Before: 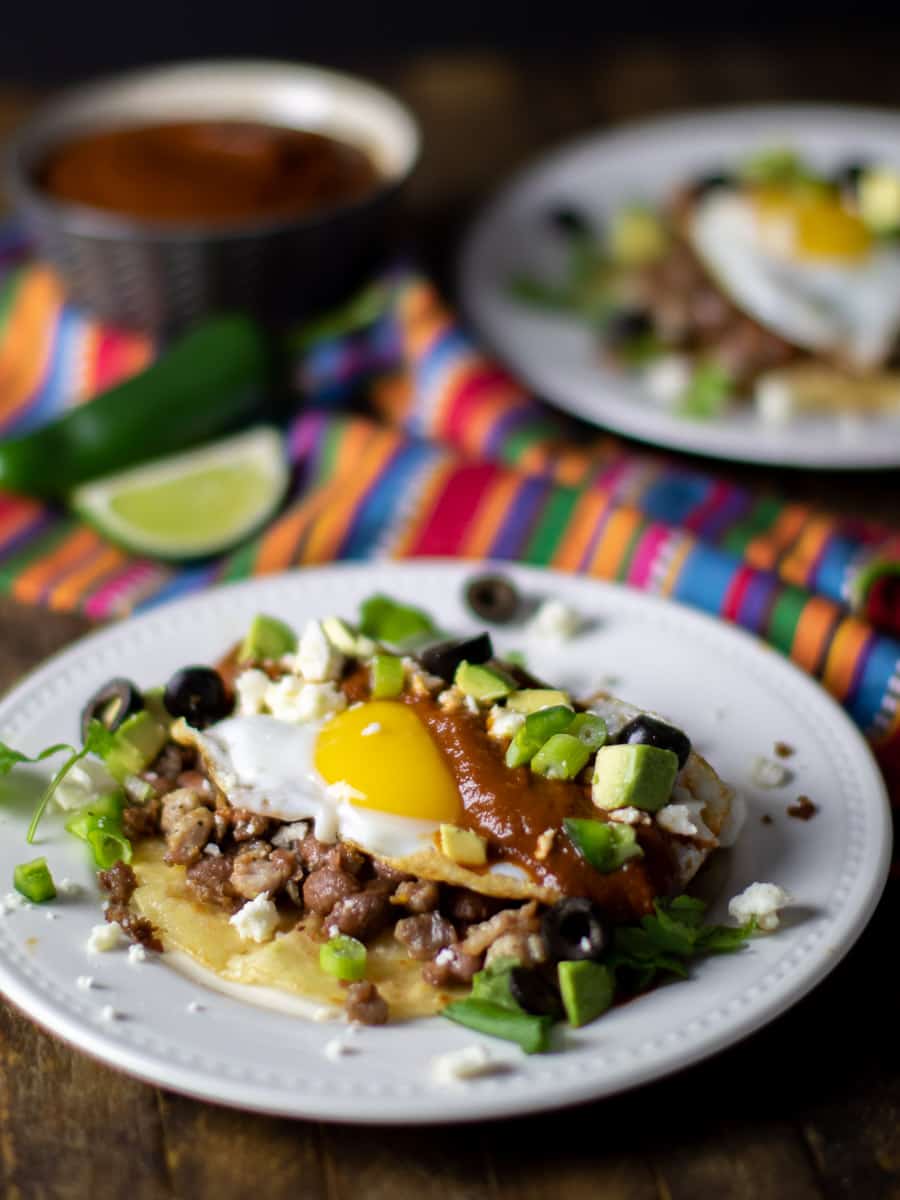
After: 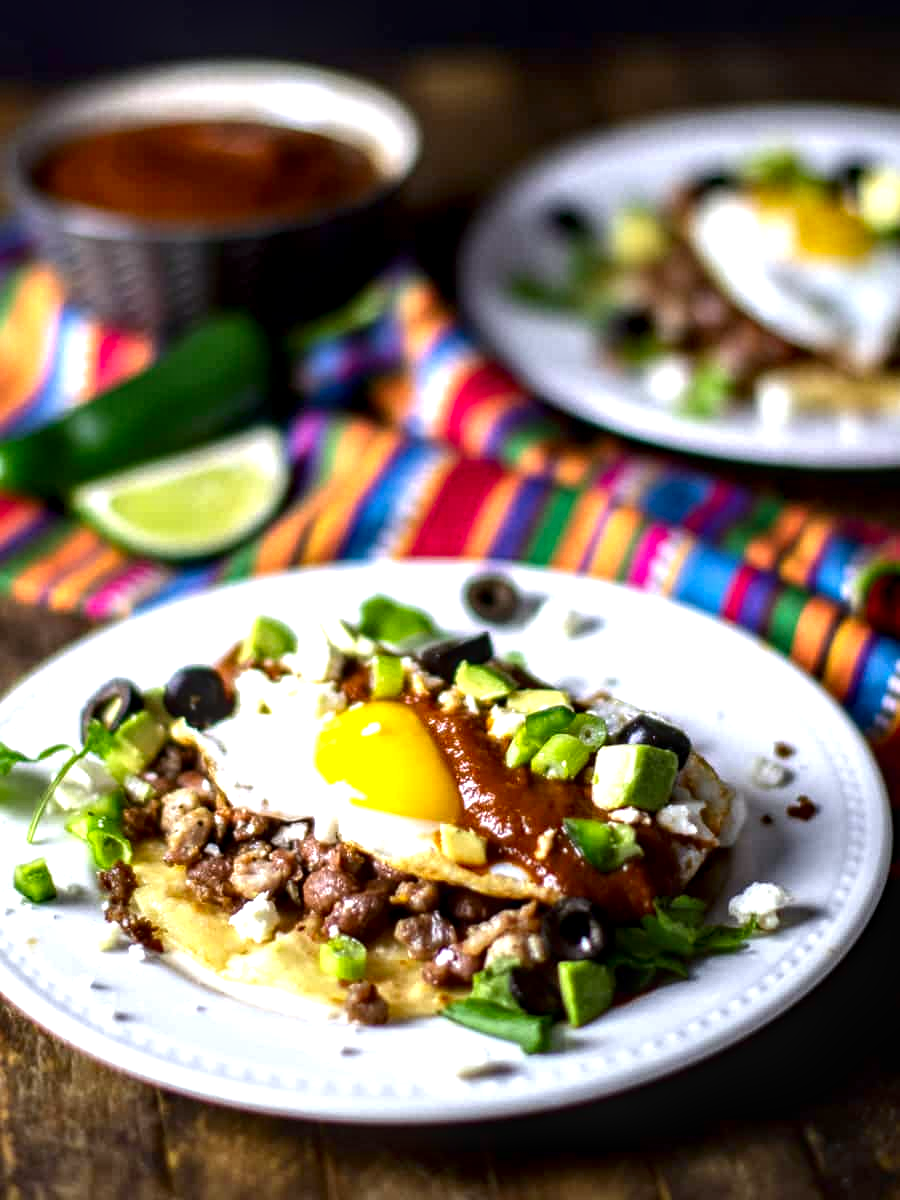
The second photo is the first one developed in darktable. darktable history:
white balance: red 0.984, blue 1.059
local contrast: highlights 25%, detail 150%
exposure: exposure 0.943 EV, compensate highlight preservation false
vignetting: fall-off start 116.67%, fall-off radius 59.26%, brightness -0.31, saturation -0.056
contrast brightness saturation: contrast 0.07, brightness -0.13, saturation 0.06
